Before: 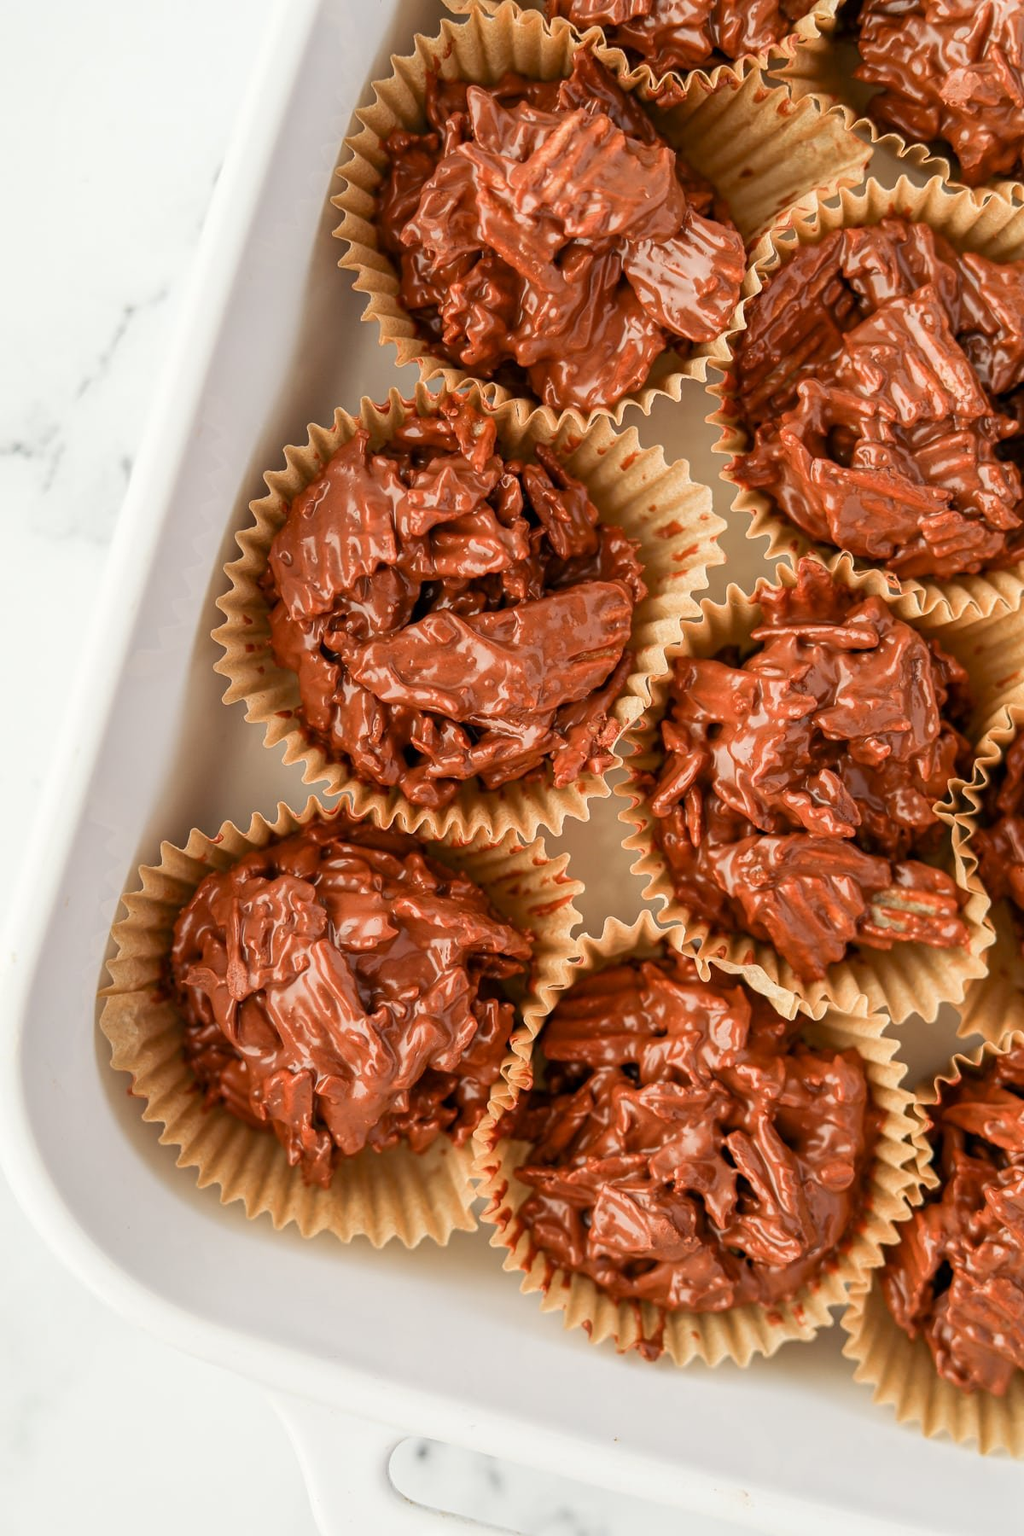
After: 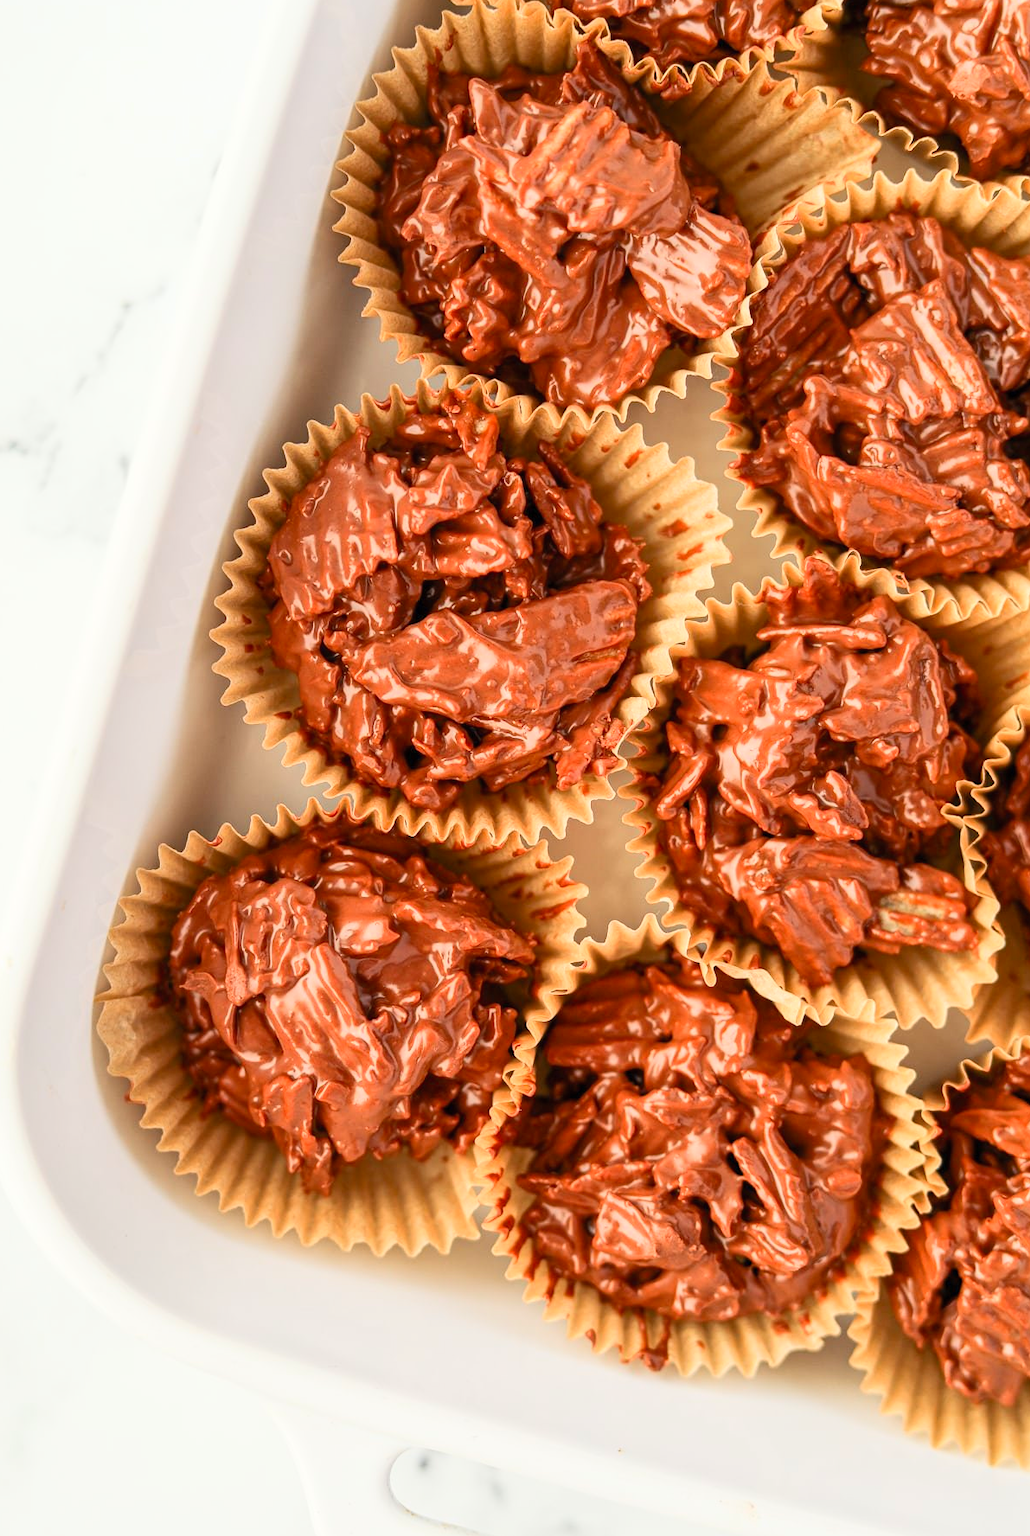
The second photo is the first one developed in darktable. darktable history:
crop: left 0.47%, top 0.561%, right 0.15%, bottom 0.749%
contrast brightness saturation: contrast 0.203, brightness 0.159, saturation 0.22
